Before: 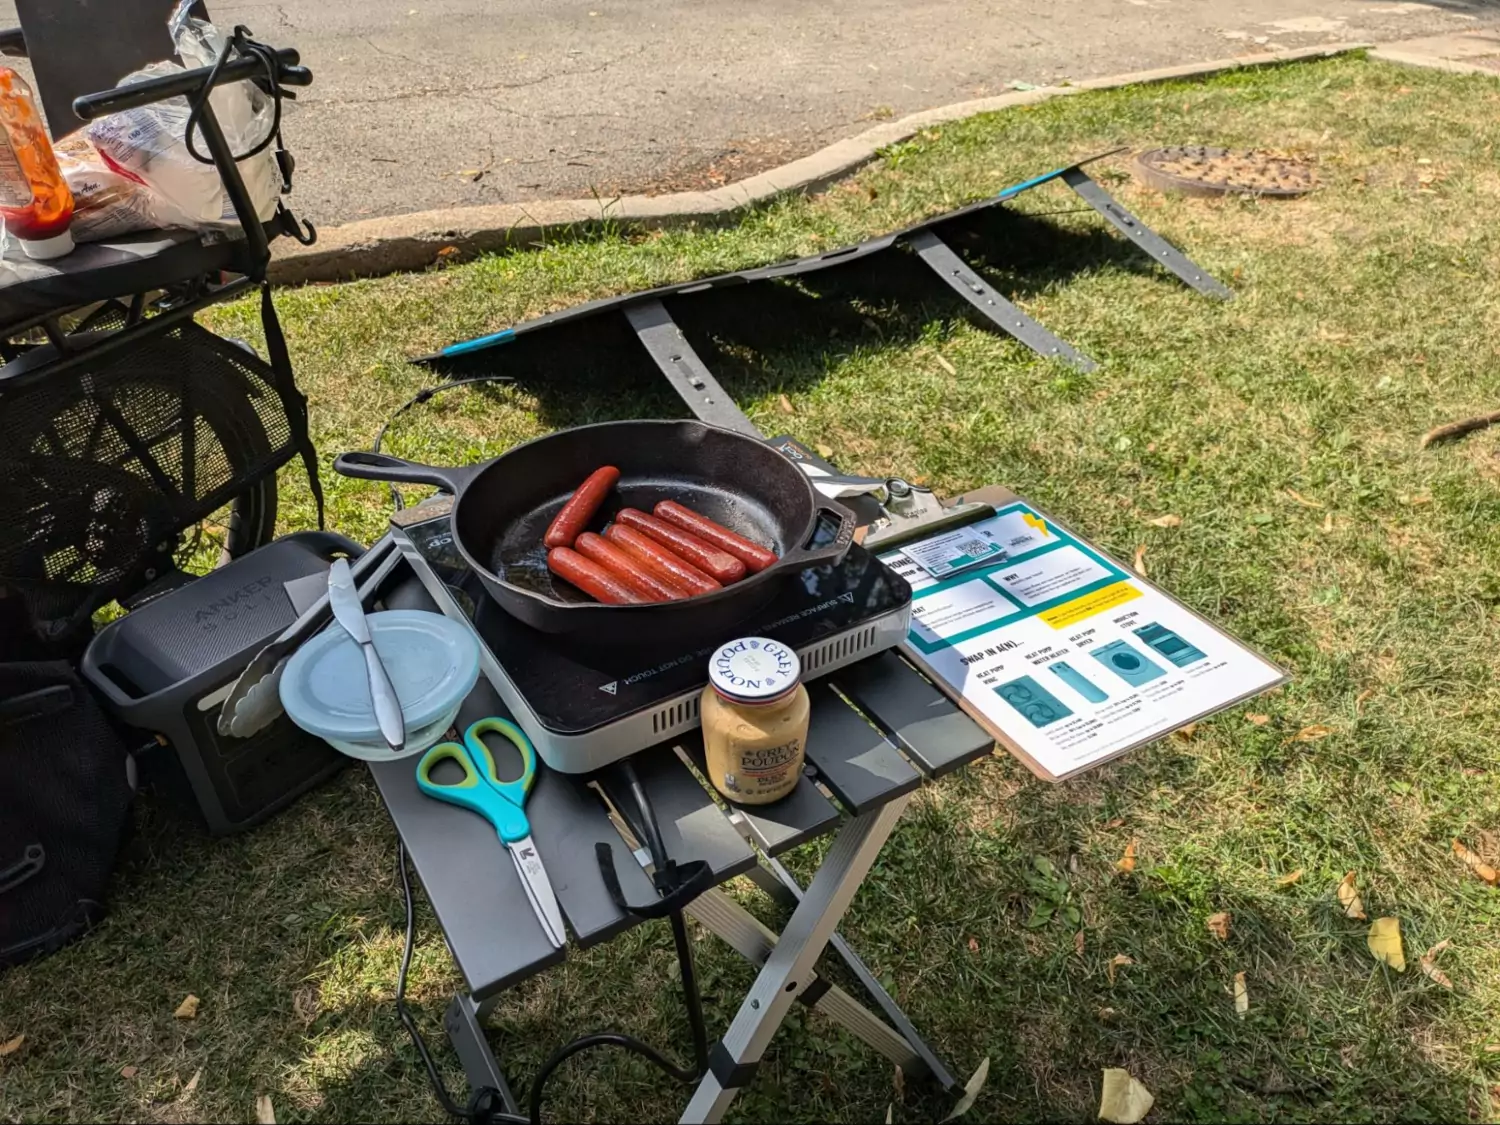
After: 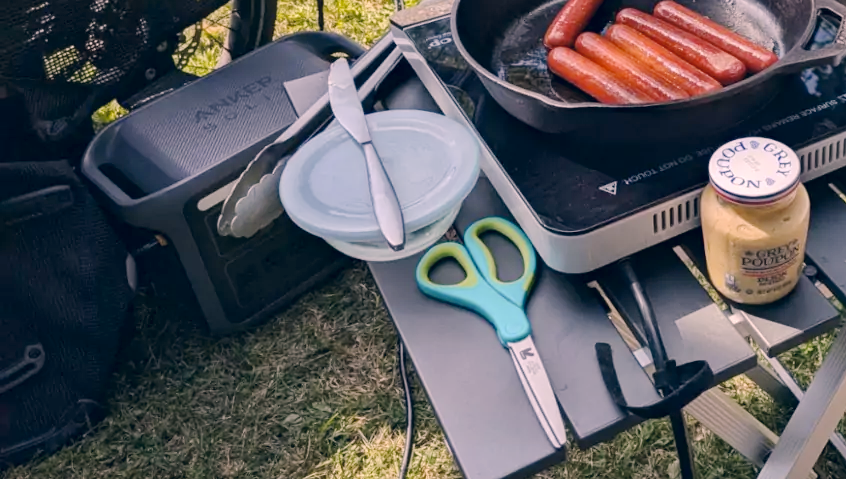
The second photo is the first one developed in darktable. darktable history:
color correction: highlights a* 14.46, highlights b* 5.85, shadows a* -5.53, shadows b* -15.24, saturation 0.85
base curve: curves: ch0 [(0, 0) (0.158, 0.273) (0.879, 0.895) (1, 1)], preserve colors none
color balance: output saturation 110%
crop: top 44.483%, right 43.593%, bottom 12.892%
